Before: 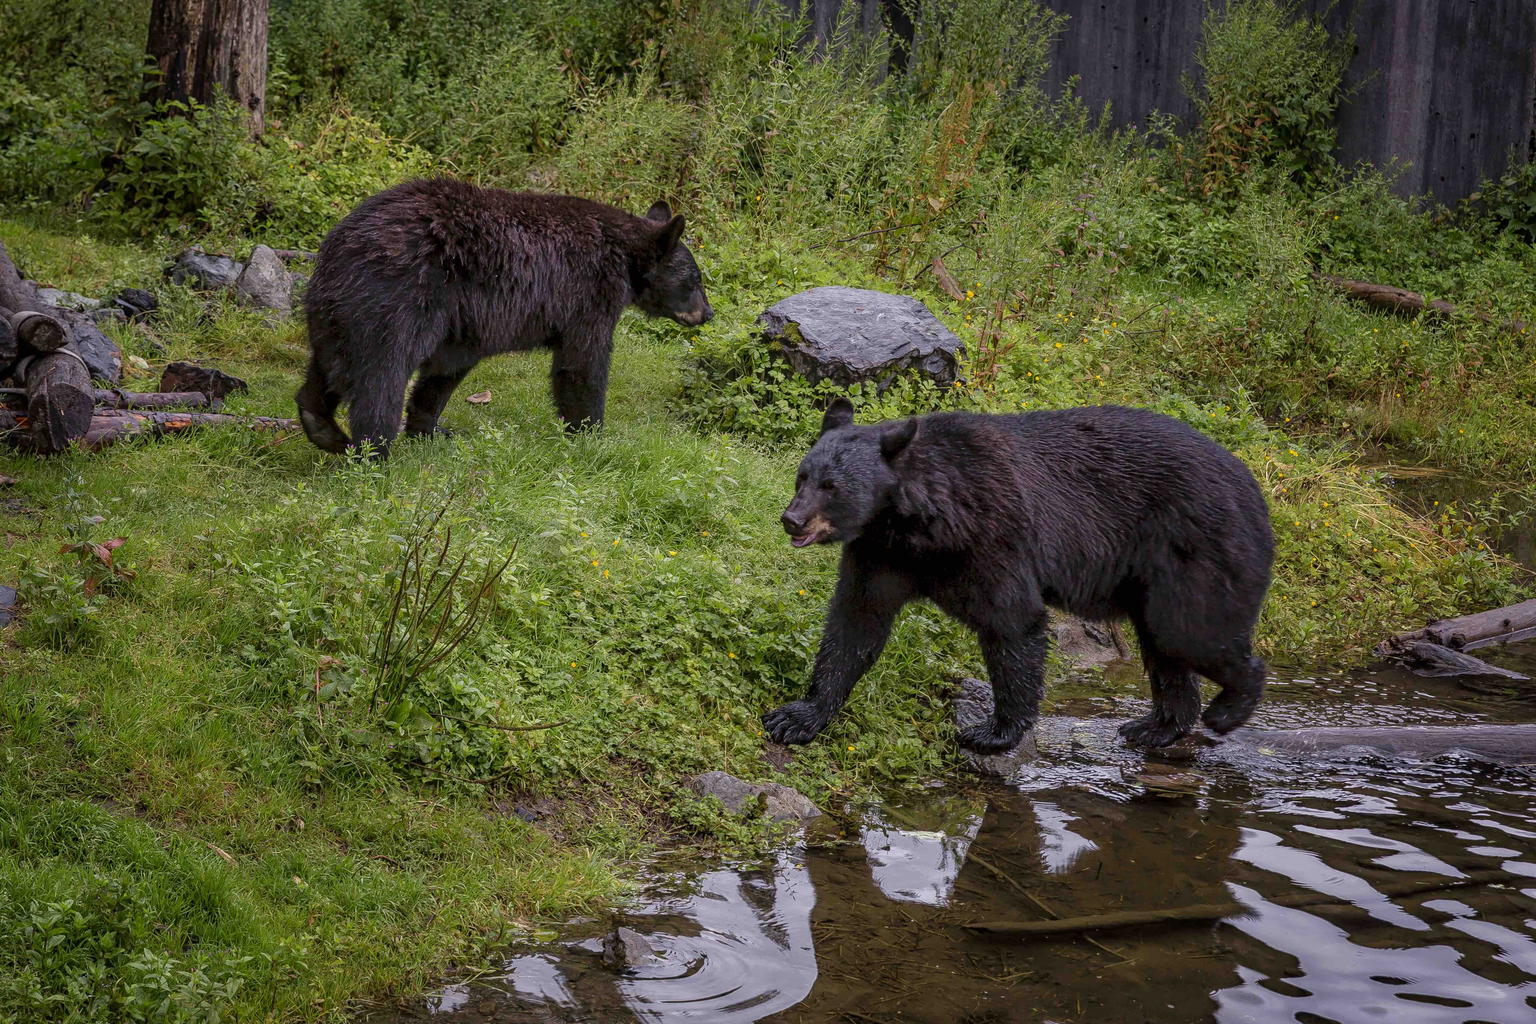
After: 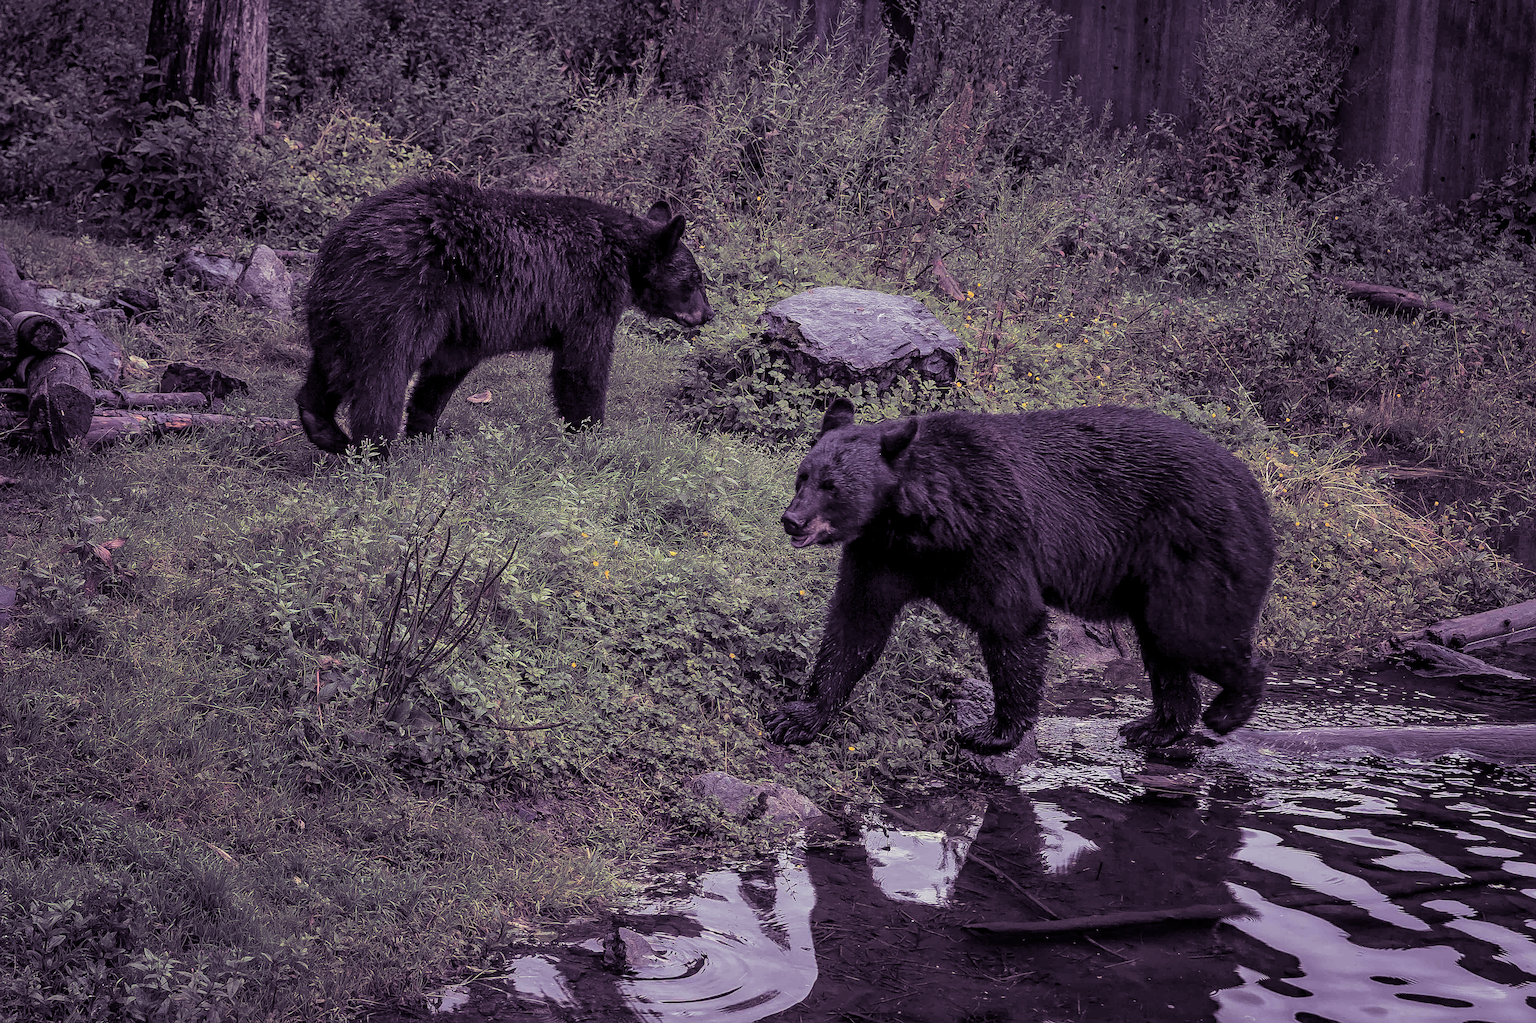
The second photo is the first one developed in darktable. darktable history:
sharpen: on, module defaults
split-toning: shadows › hue 266.4°, shadows › saturation 0.4, highlights › hue 61.2°, highlights › saturation 0.3, compress 0%
